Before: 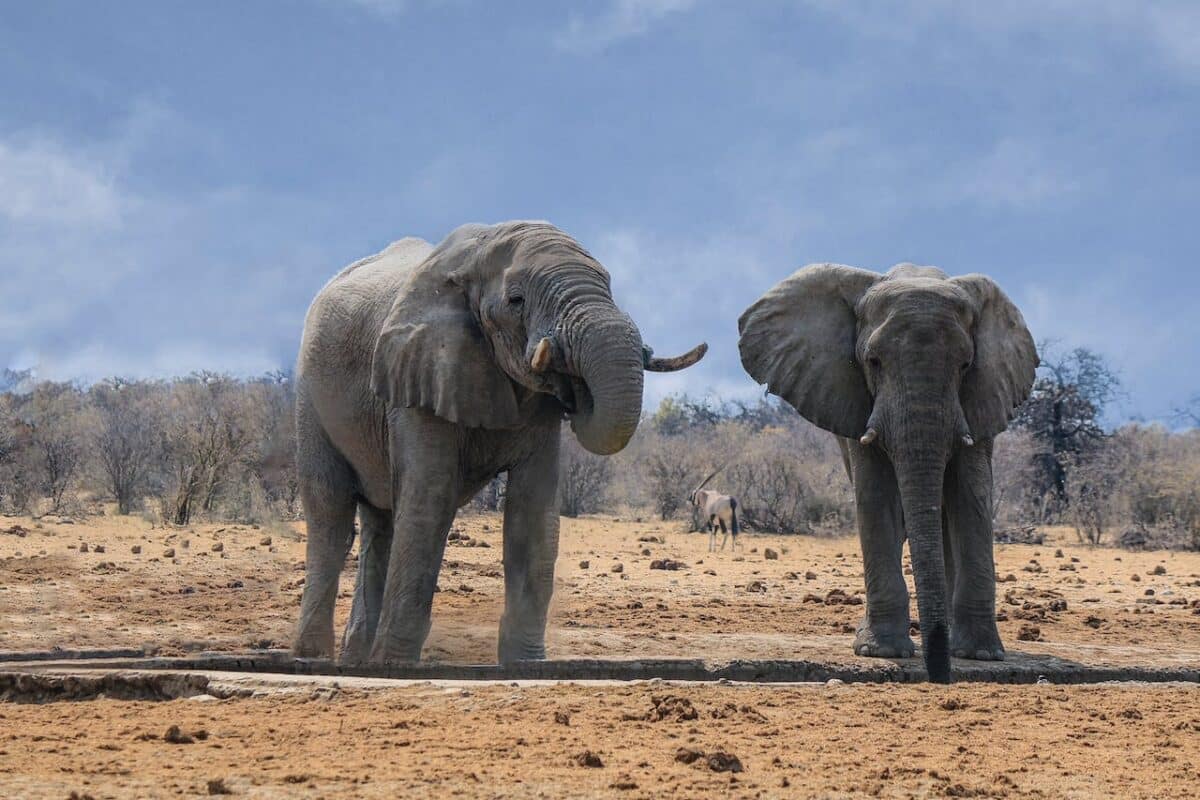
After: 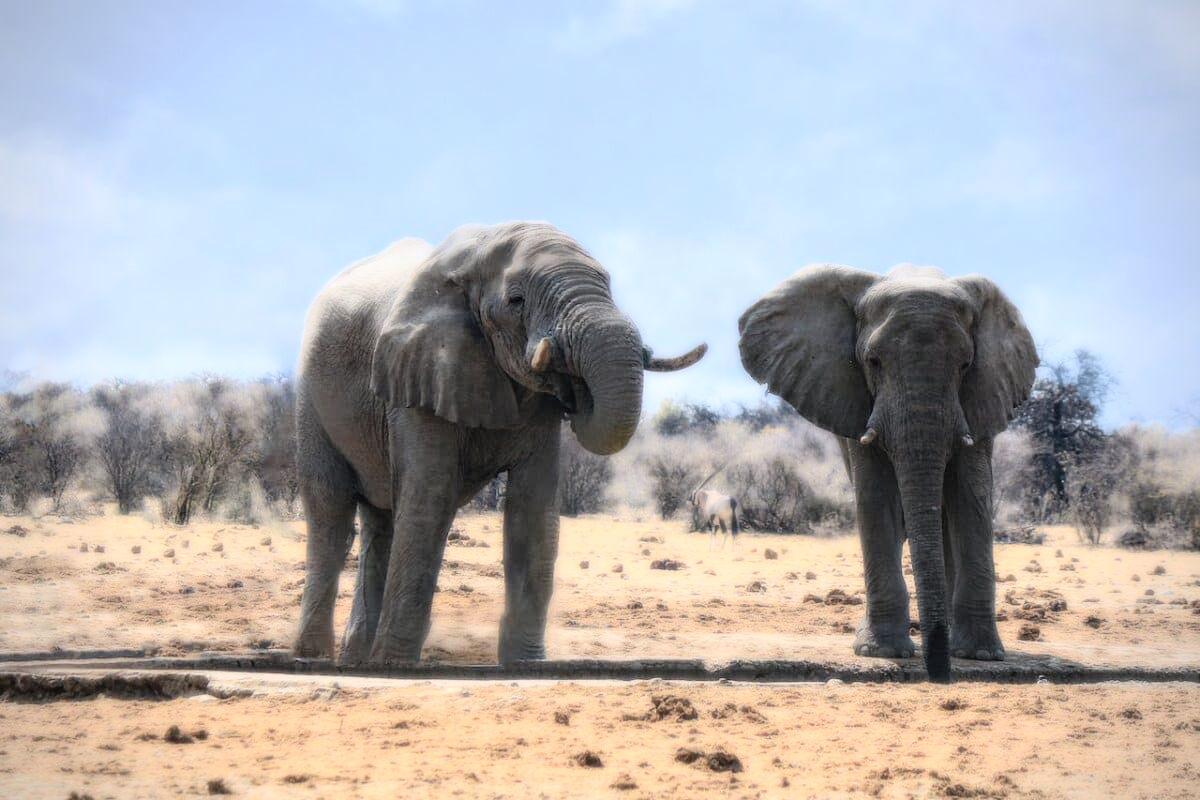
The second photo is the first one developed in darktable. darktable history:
vignetting: fall-off radius 60.92%
bloom: size 0%, threshold 54.82%, strength 8.31%
